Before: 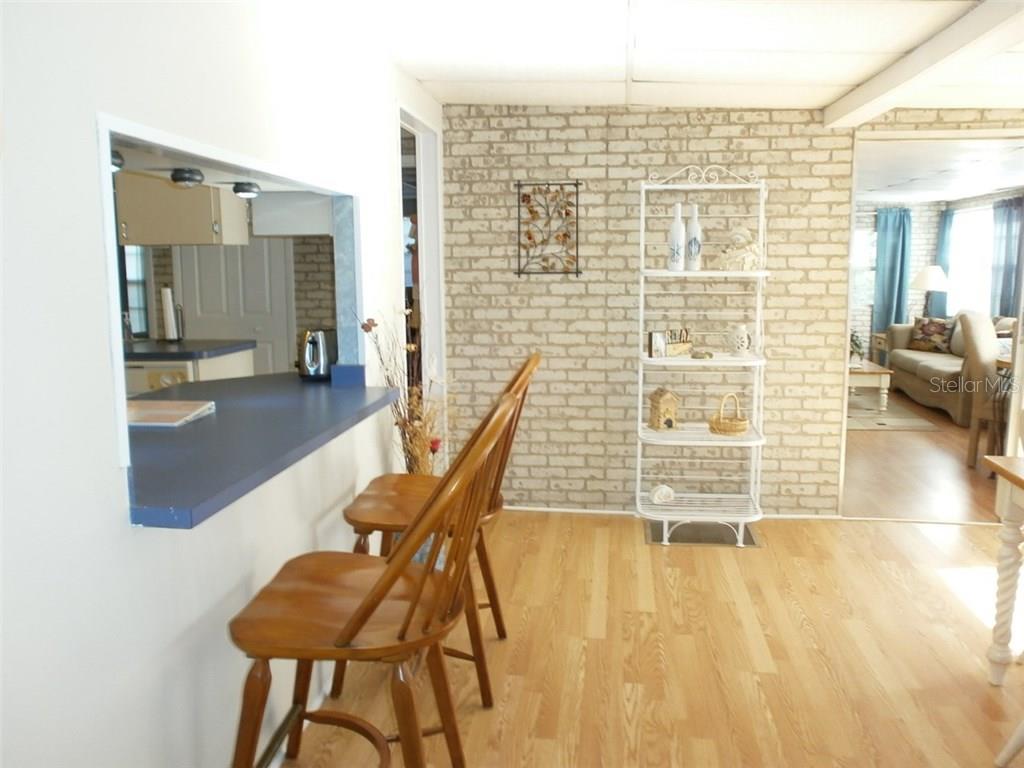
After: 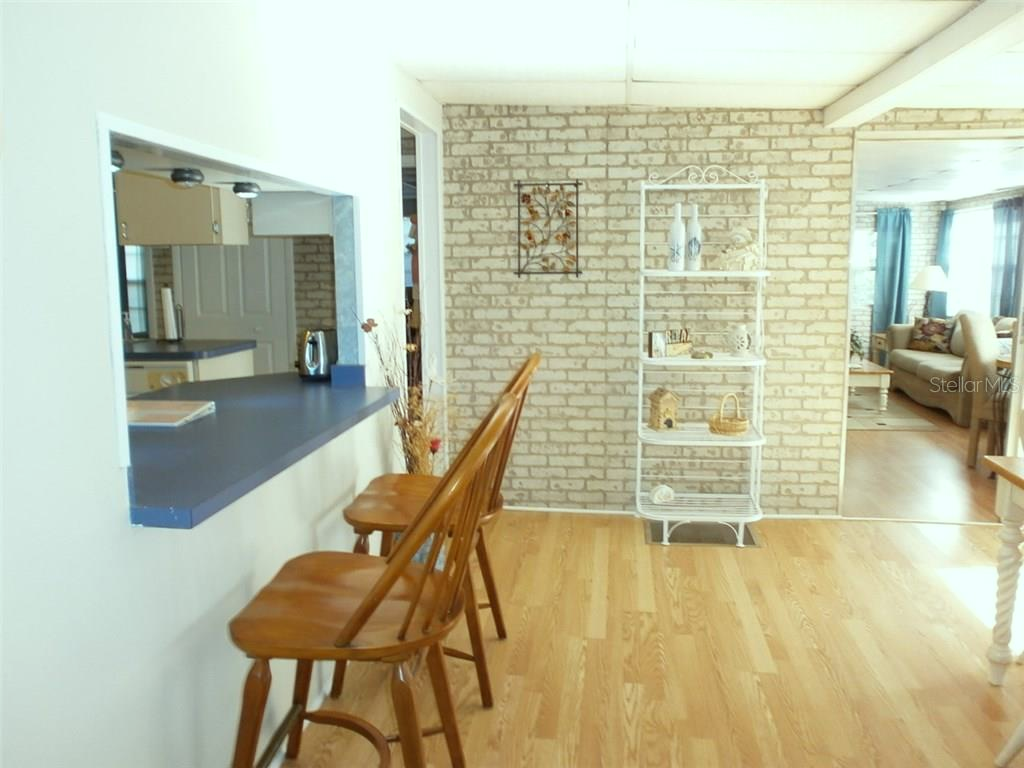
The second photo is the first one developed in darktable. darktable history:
color correction: highlights a* -6.79, highlights b* 0.38
